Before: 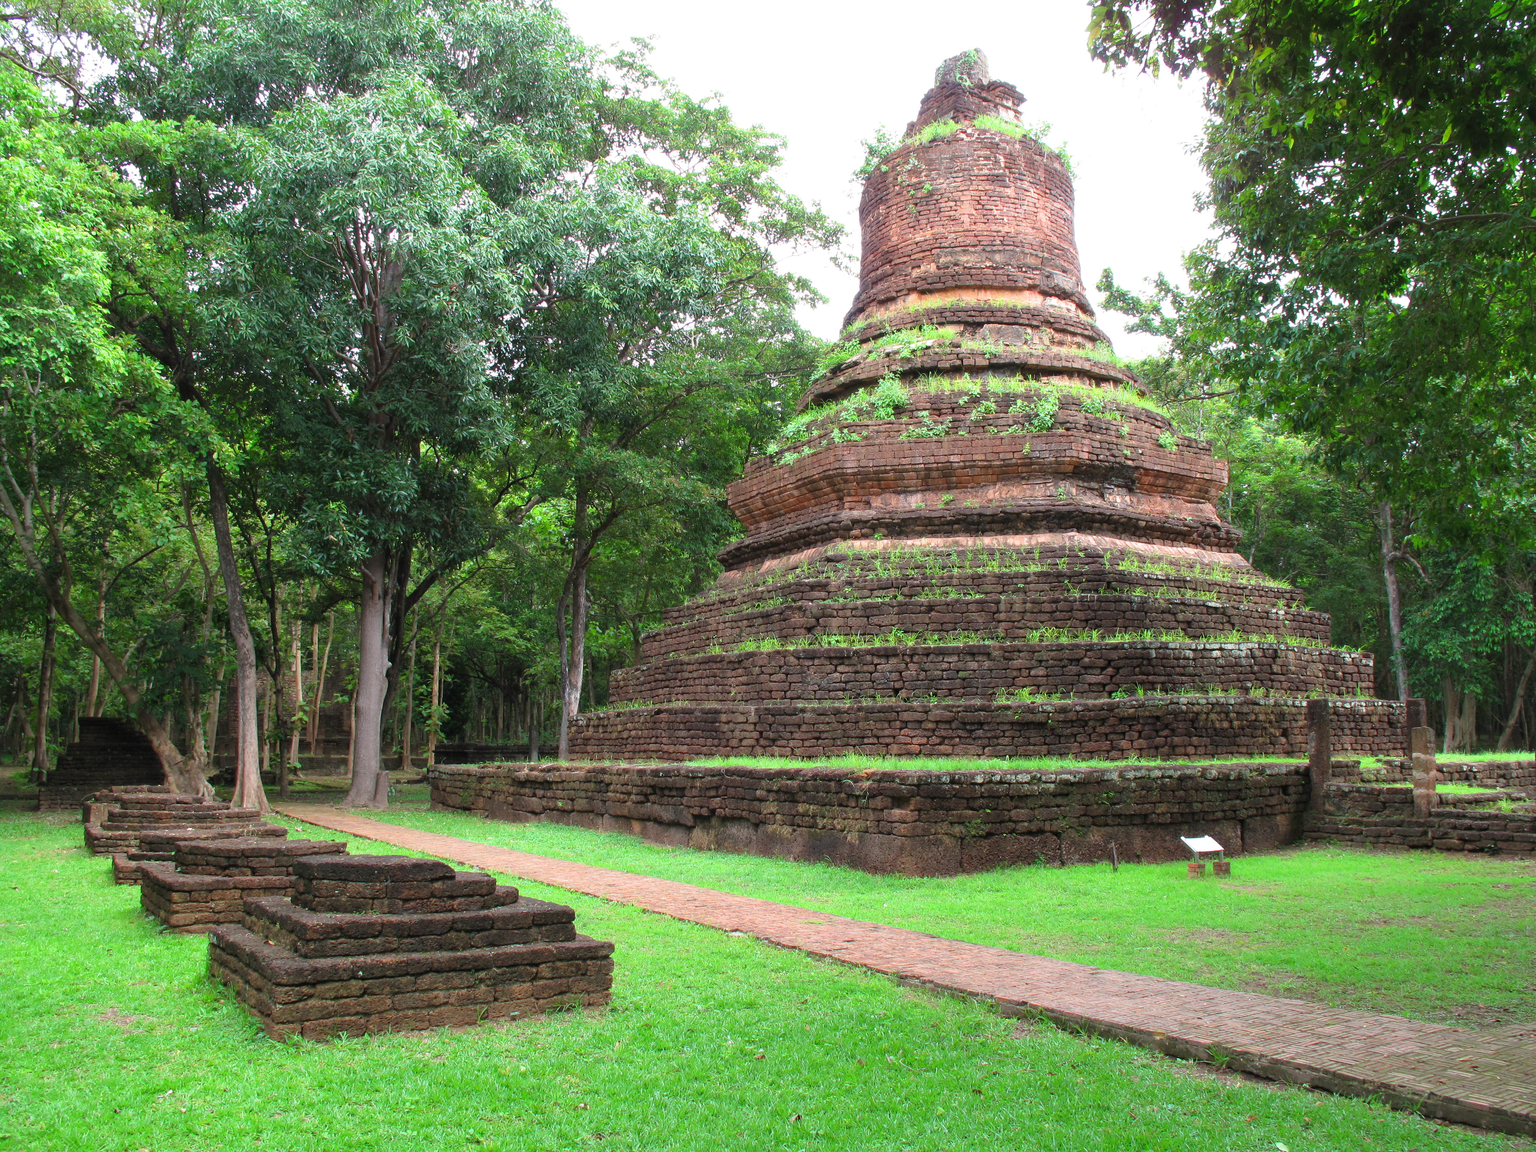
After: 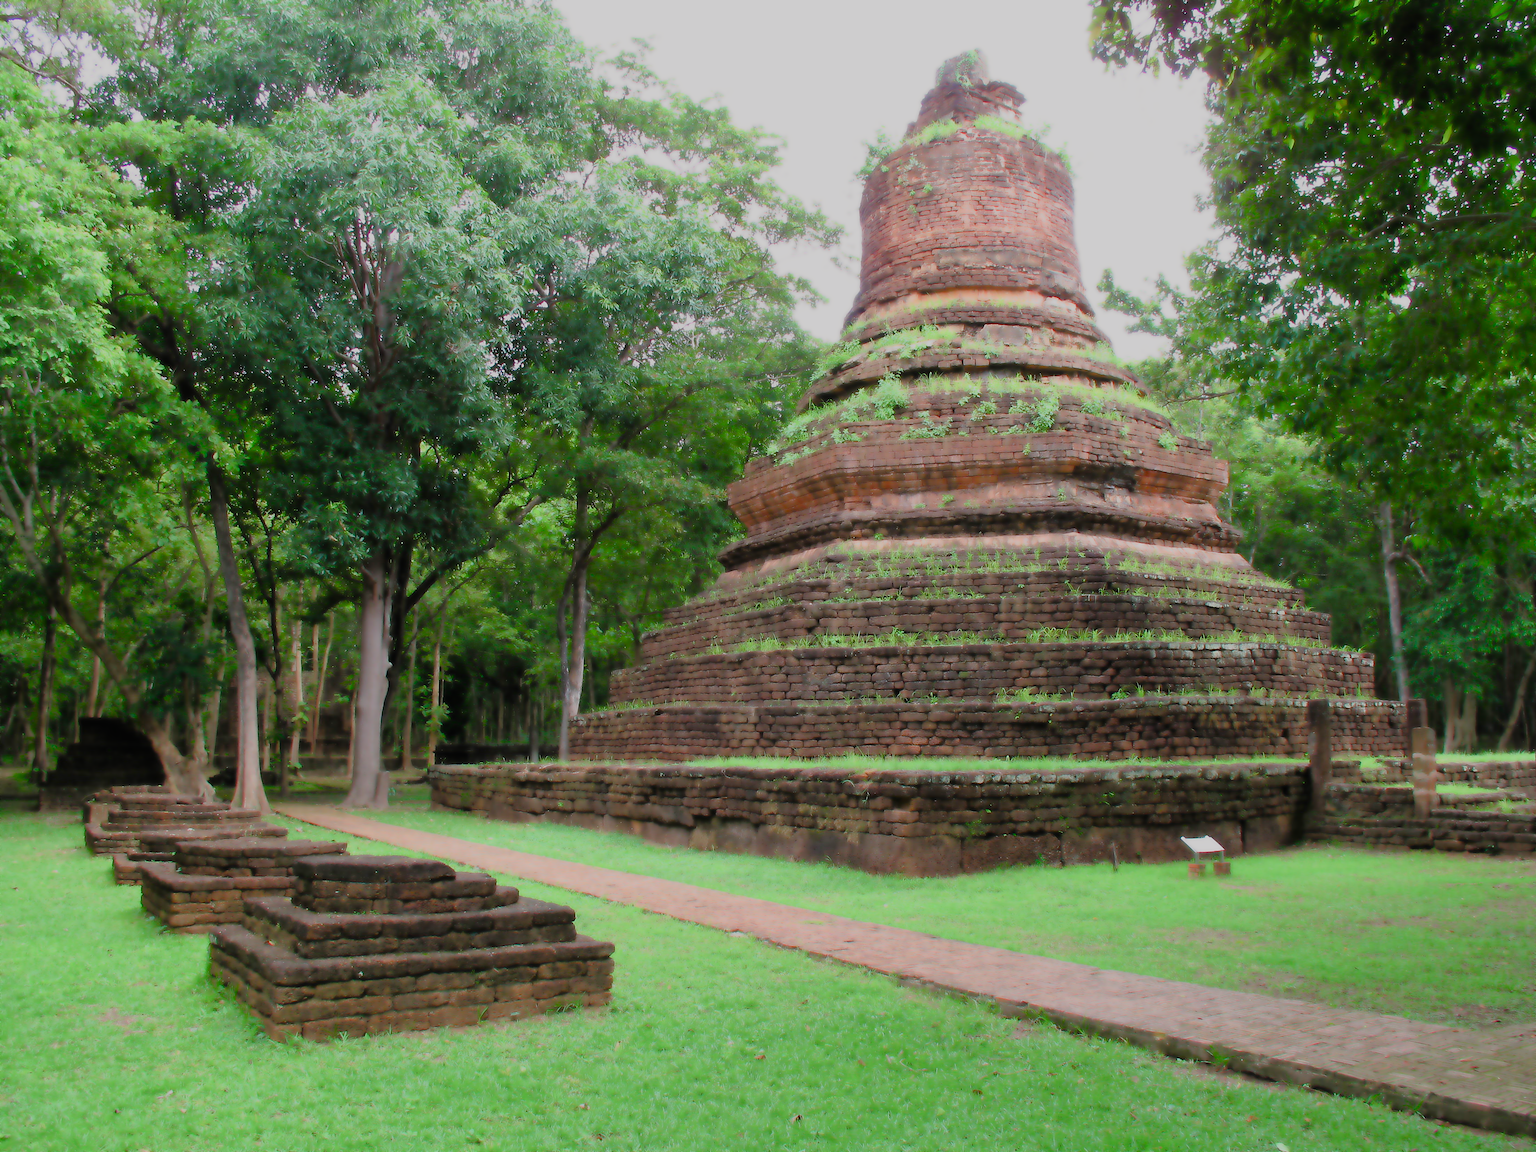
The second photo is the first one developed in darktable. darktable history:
color balance rgb: shadows lift › chroma 1%, shadows lift › hue 113°, highlights gain › chroma 0.2%, highlights gain › hue 333°, perceptual saturation grading › global saturation 20%, perceptual saturation grading › highlights -50%, perceptual saturation grading › shadows 25%, contrast -20%
lowpass: radius 4, soften with bilateral filter, unbound 0
sharpen: on, module defaults
filmic rgb: black relative exposure -7.75 EV, white relative exposure 4.4 EV, threshold 3 EV, hardness 3.76, latitude 50%, contrast 1.1, color science v5 (2021), contrast in shadows safe, contrast in highlights safe, enable highlight reconstruction true
